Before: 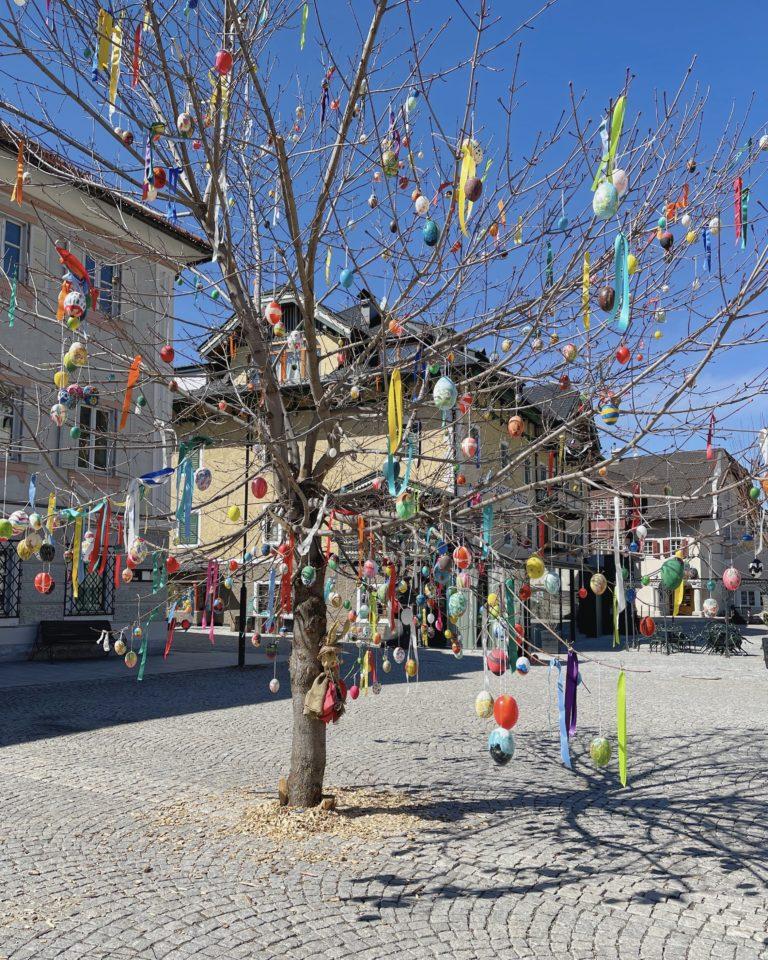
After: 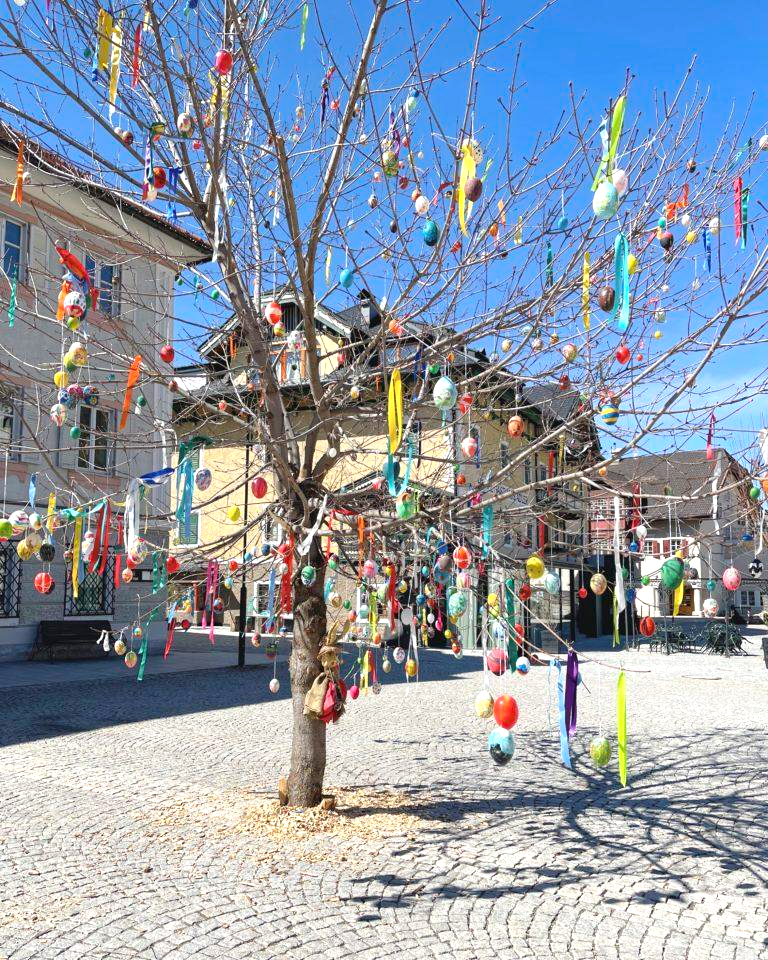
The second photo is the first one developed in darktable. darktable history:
exposure: exposure 0.728 EV, compensate exposure bias true, compensate highlight preservation false
